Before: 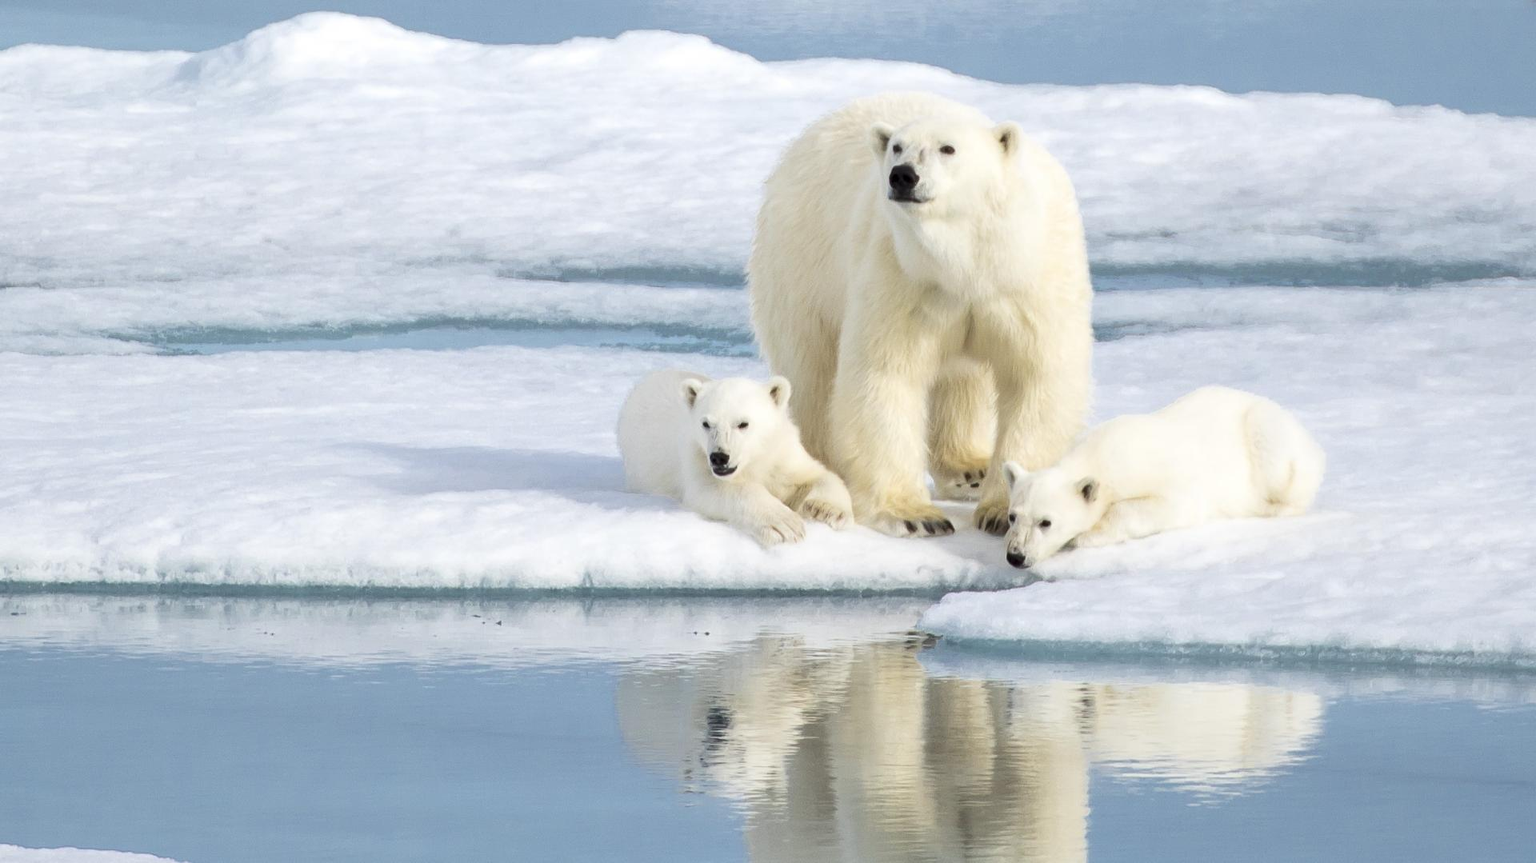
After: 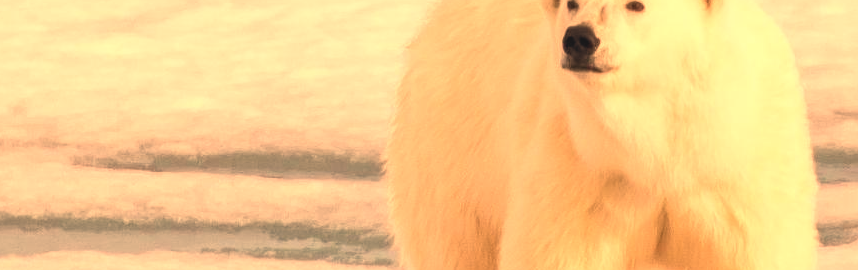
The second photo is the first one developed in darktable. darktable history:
local contrast: detail 110%
white balance: red 1.467, blue 0.684
crop: left 28.64%, top 16.832%, right 26.637%, bottom 58.055%
